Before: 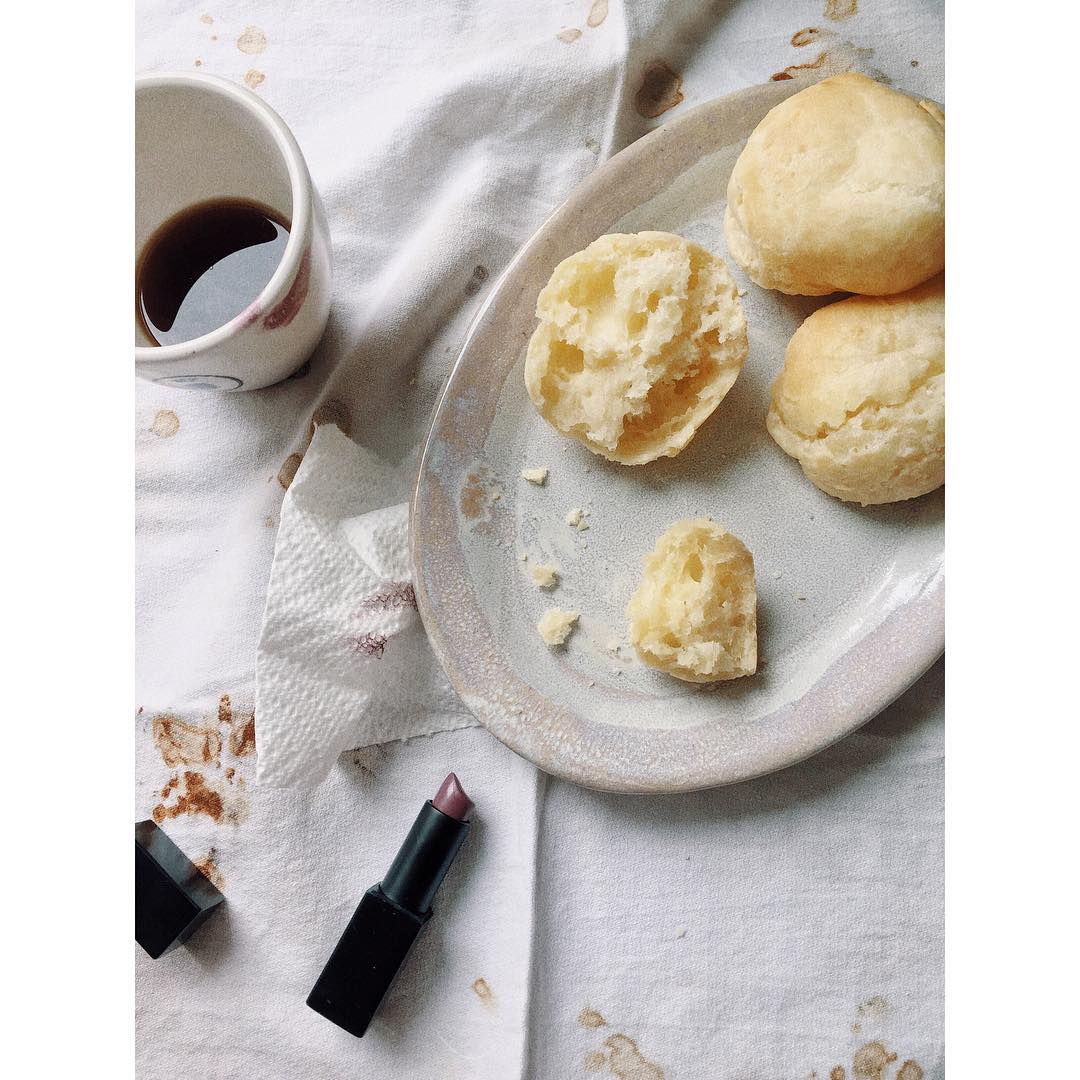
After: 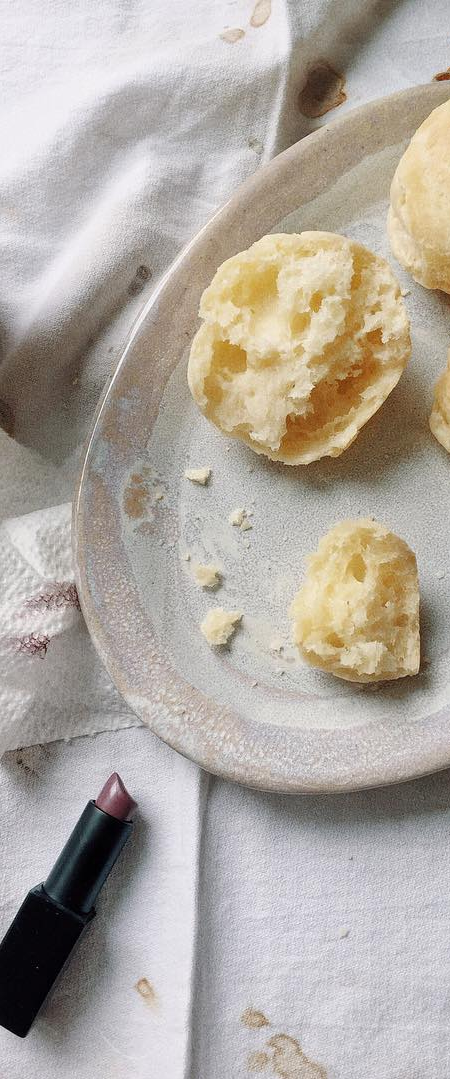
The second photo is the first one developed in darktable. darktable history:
crop: left 31.229%, right 27.105%
